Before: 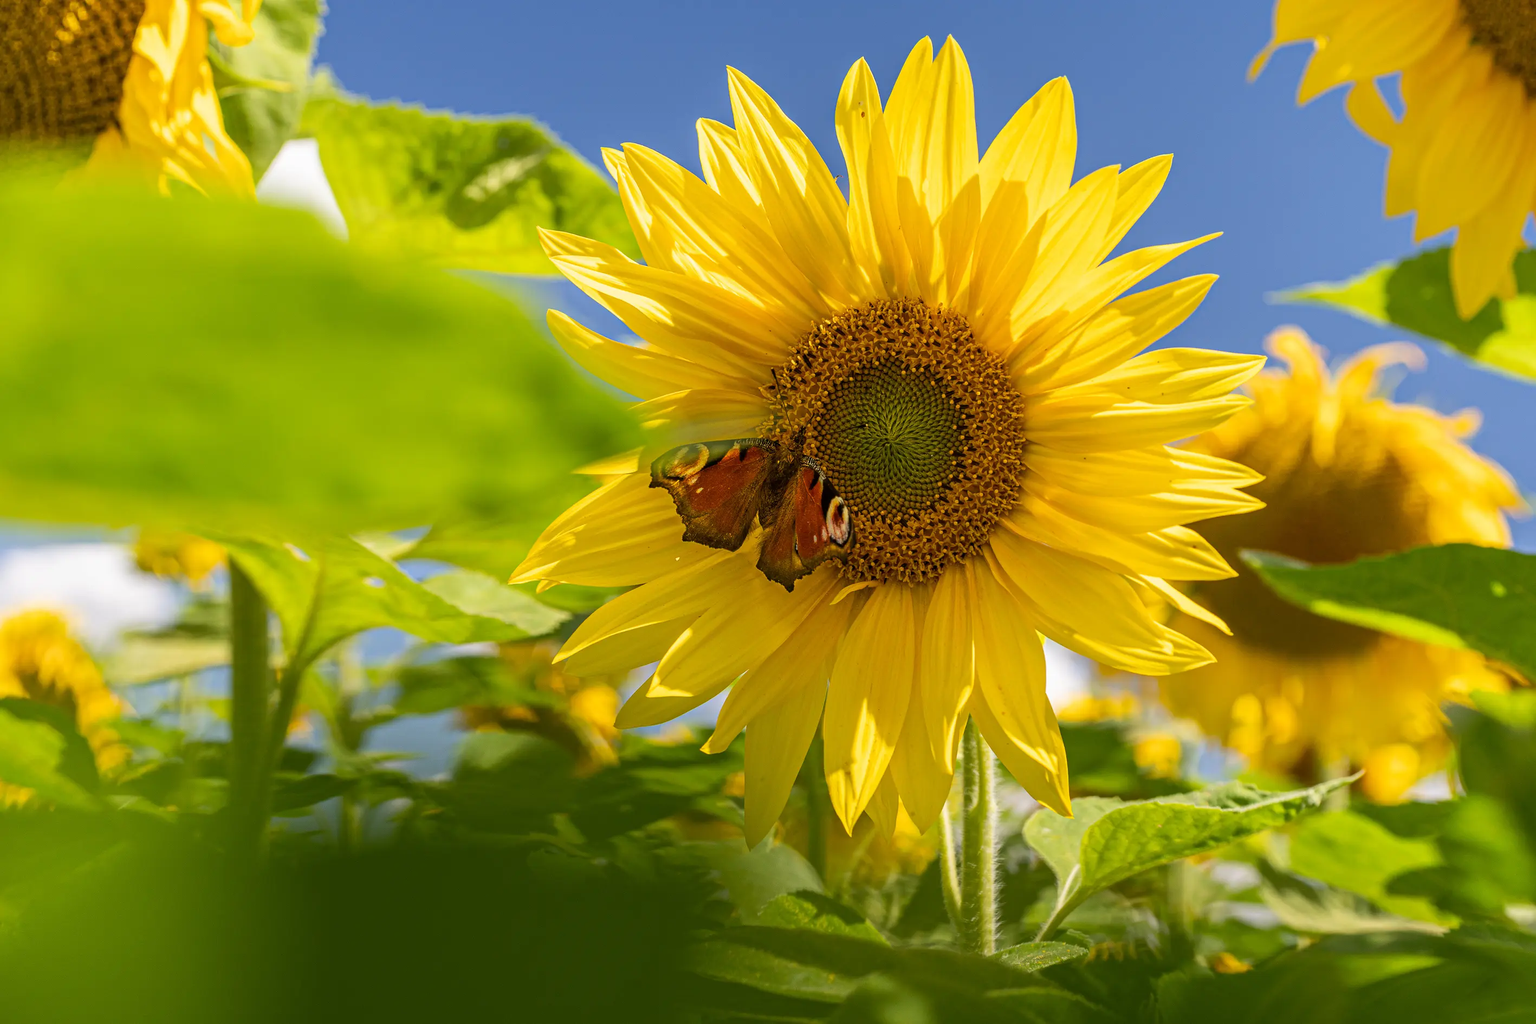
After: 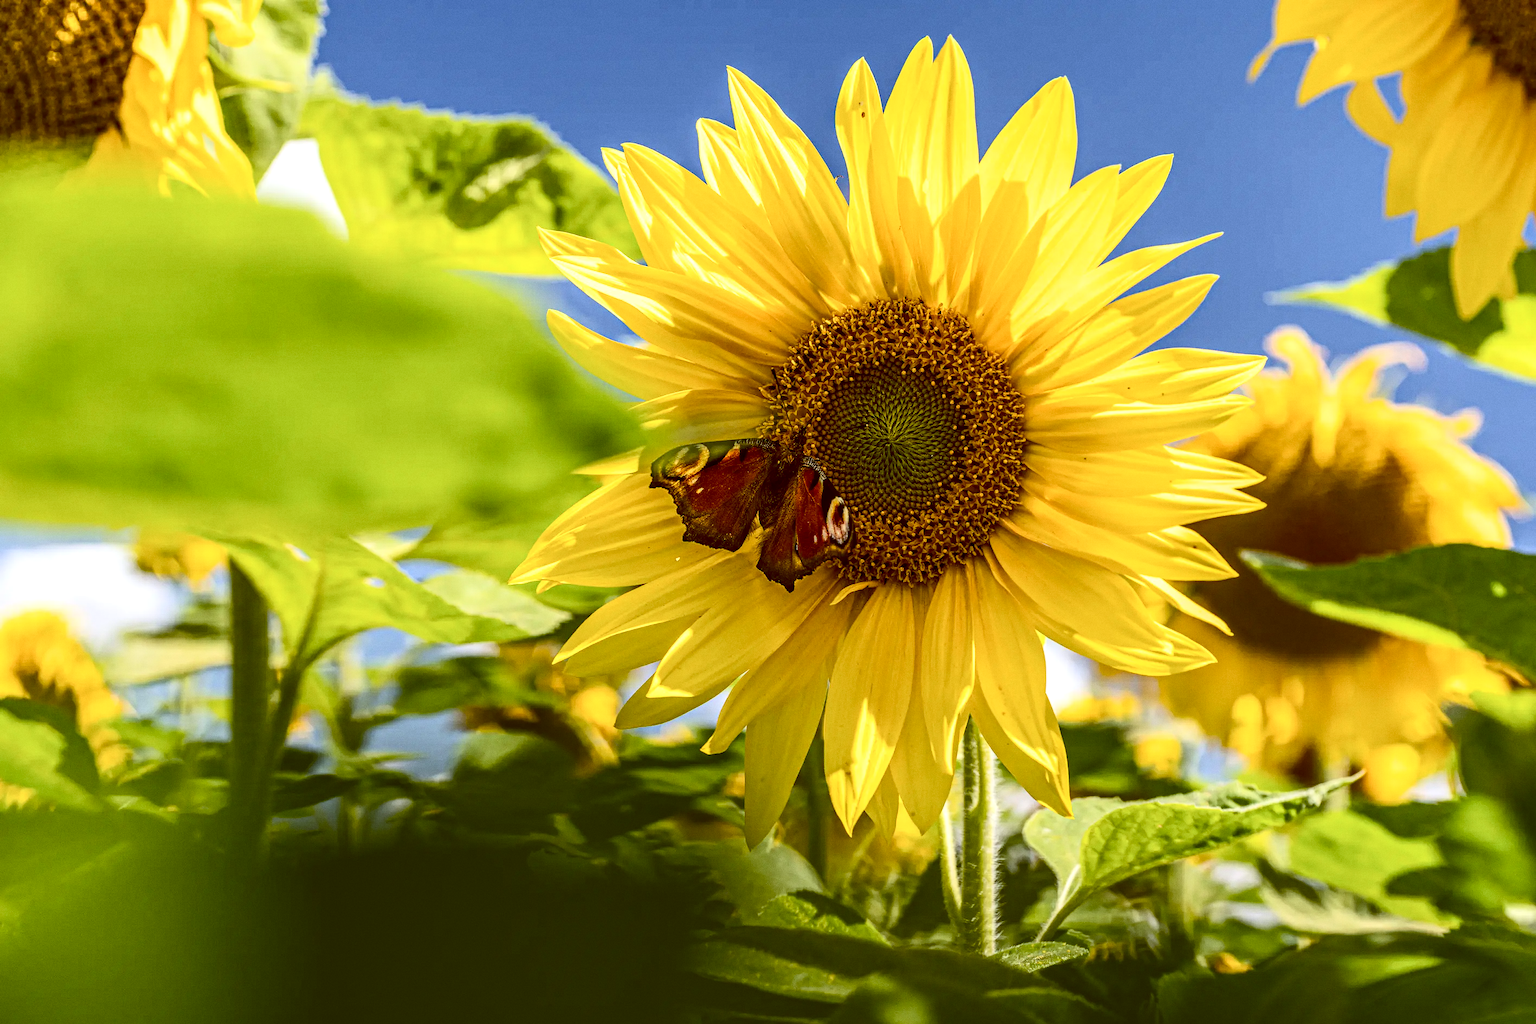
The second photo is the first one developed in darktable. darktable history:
contrast brightness saturation: contrast 0.28
color balance: lift [1, 1.015, 1.004, 0.985], gamma [1, 0.958, 0.971, 1.042], gain [1, 0.956, 0.977, 1.044]
grain: coarseness 0.09 ISO, strength 16.61%
local contrast: detail 130%
